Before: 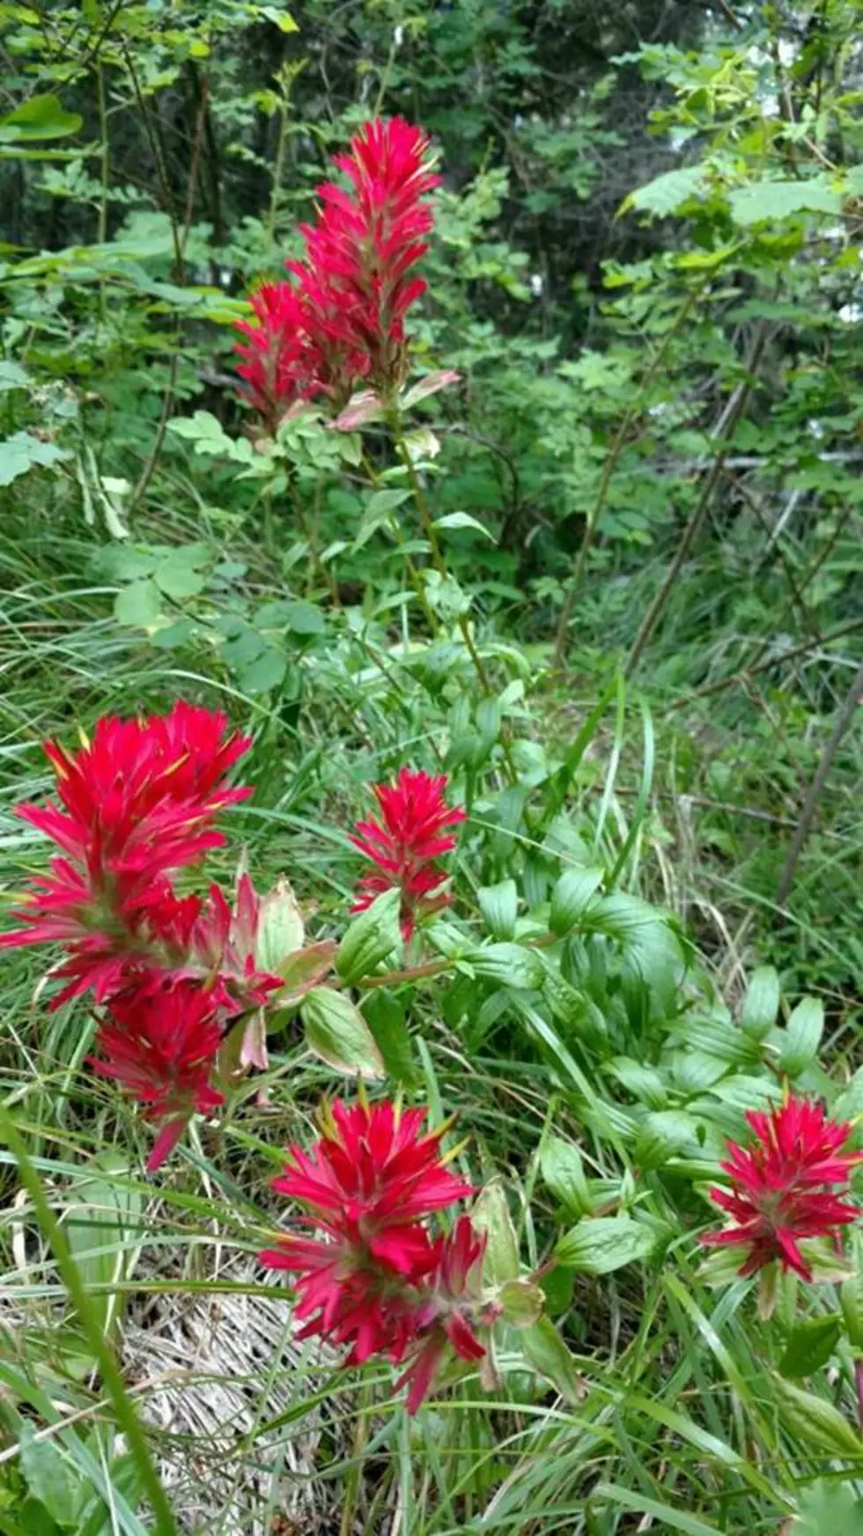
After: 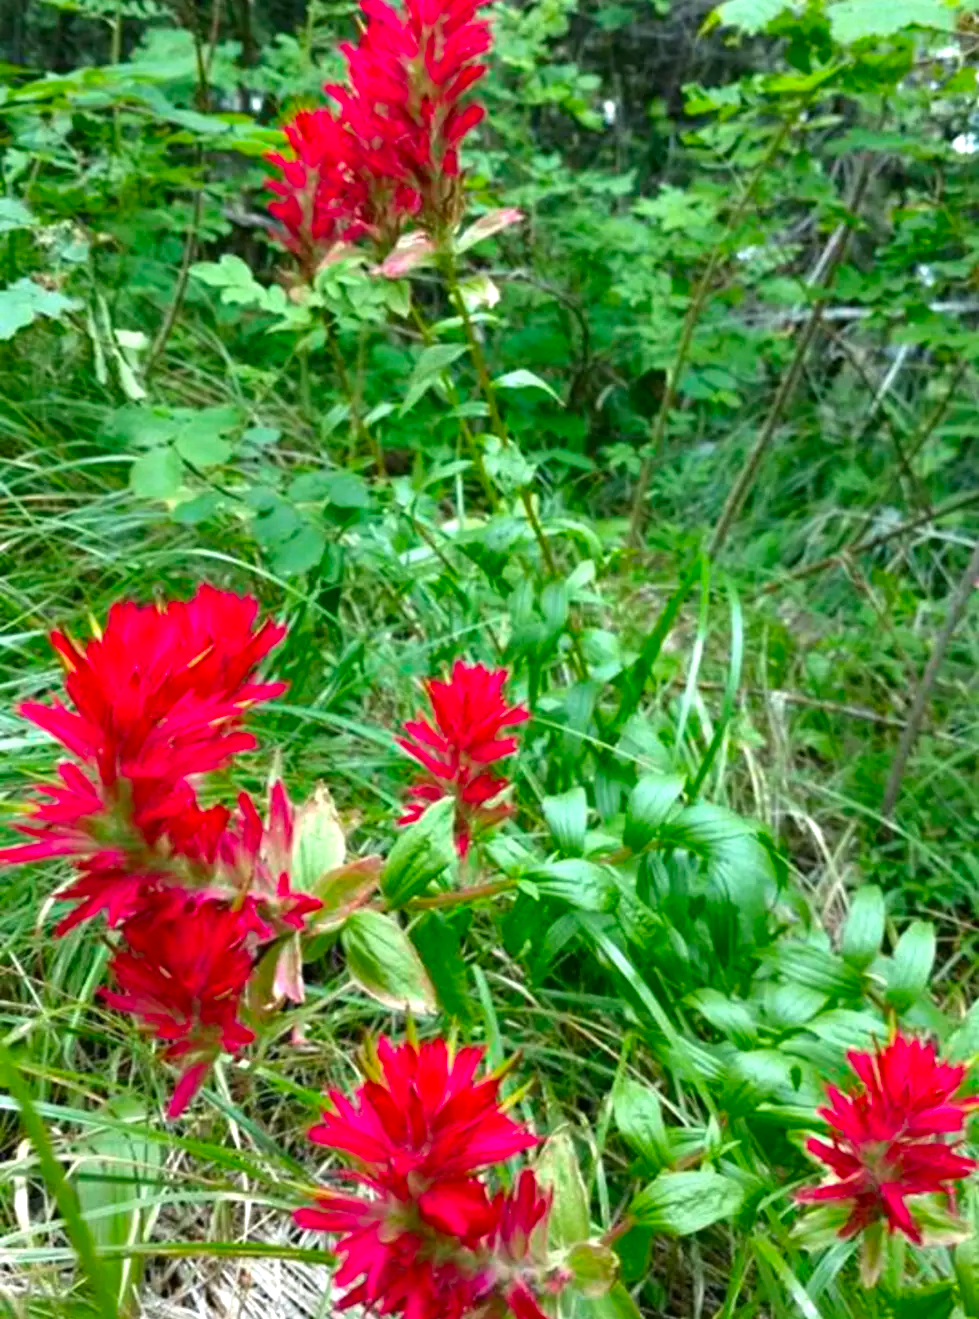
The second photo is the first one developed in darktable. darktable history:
exposure: exposure 0.607 EV, compensate exposure bias true, compensate highlight preservation false
crop and rotate: top 12.186%, bottom 12.171%
color zones: curves: ch0 [(0, 0.425) (0.143, 0.422) (0.286, 0.42) (0.429, 0.419) (0.571, 0.419) (0.714, 0.42) (0.857, 0.422) (1, 0.425)]; ch1 [(0, 0.666) (0.143, 0.669) (0.286, 0.671) (0.429, 0.67) (0.571, 0.67) (0.714, 0.67) (0.857, 0.67) (1, 0.666)]
